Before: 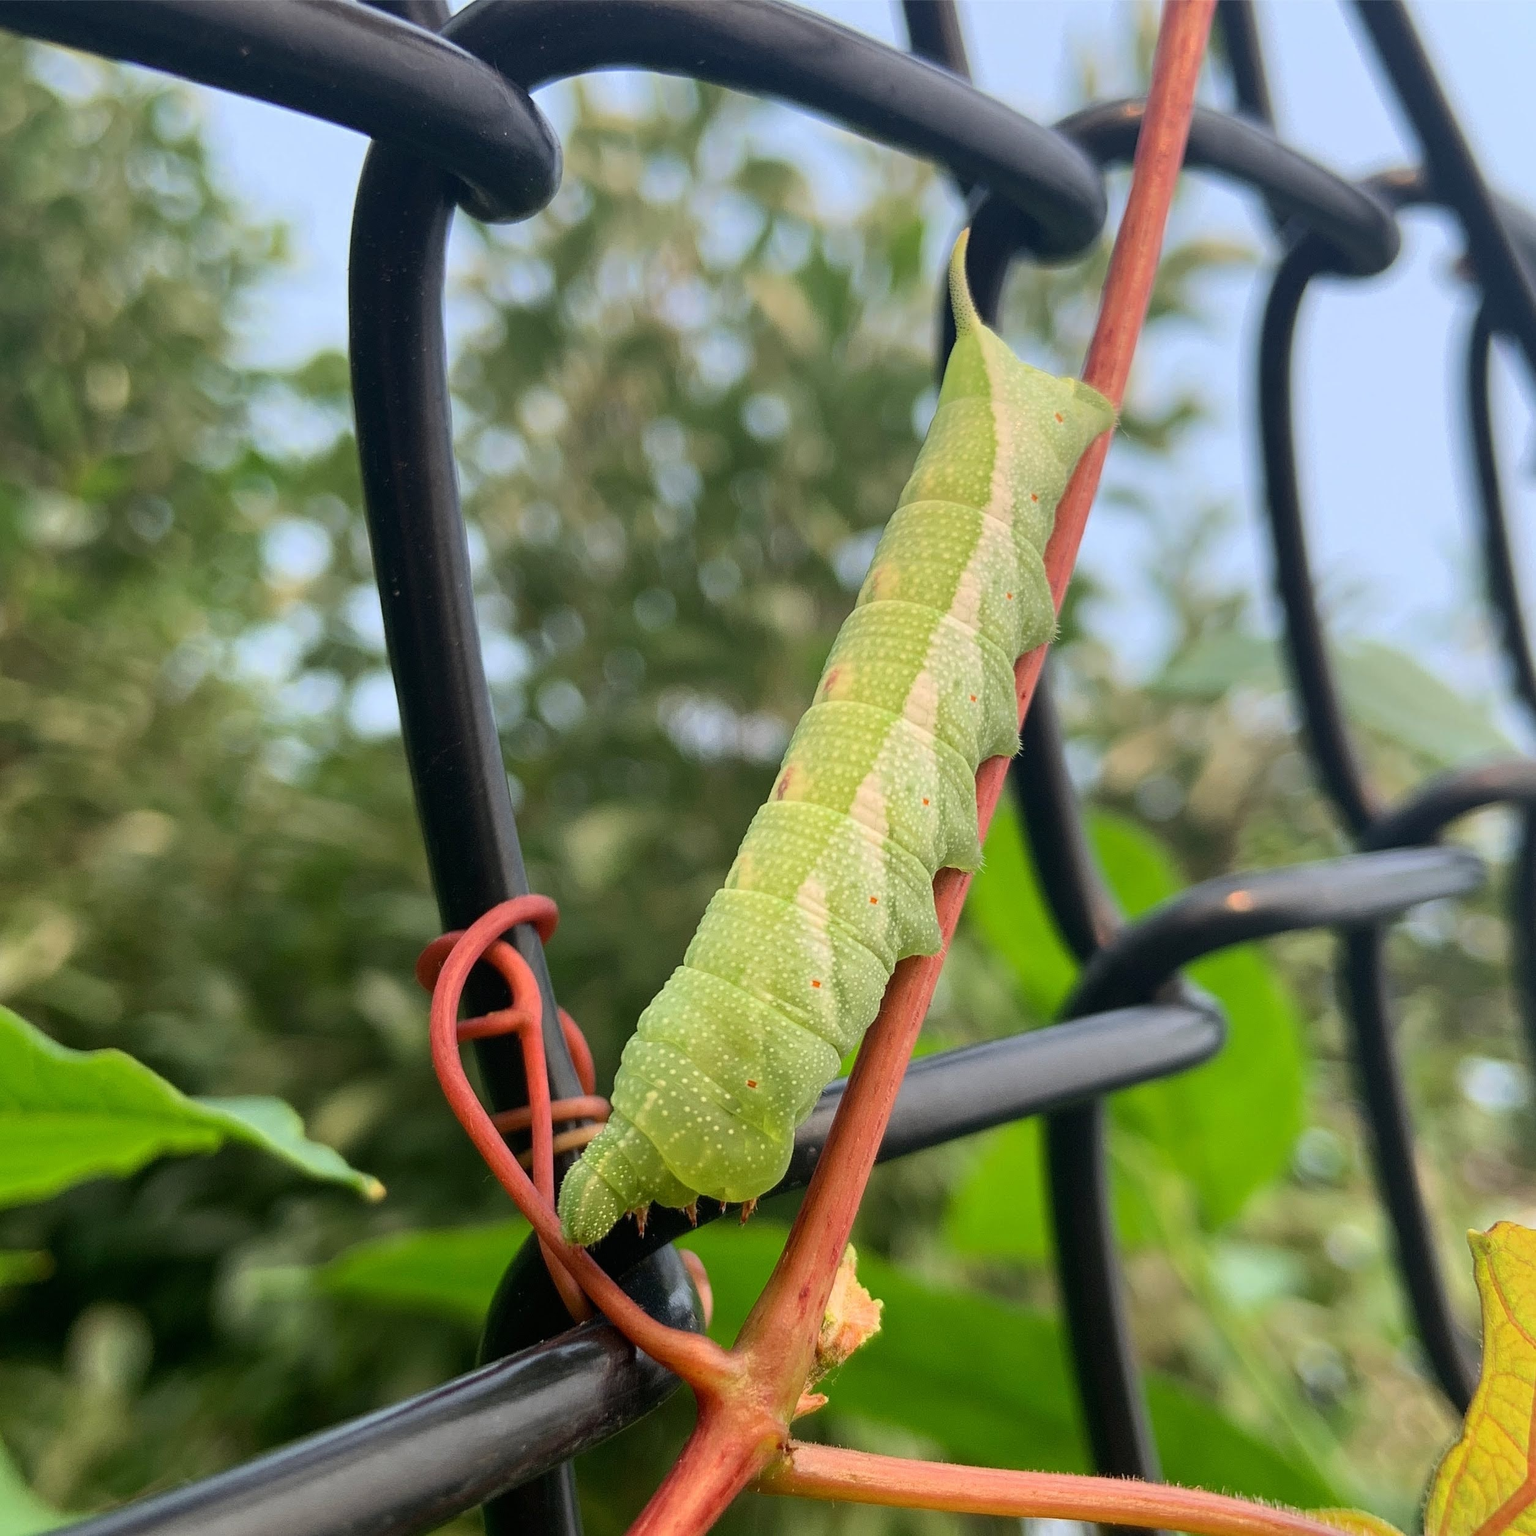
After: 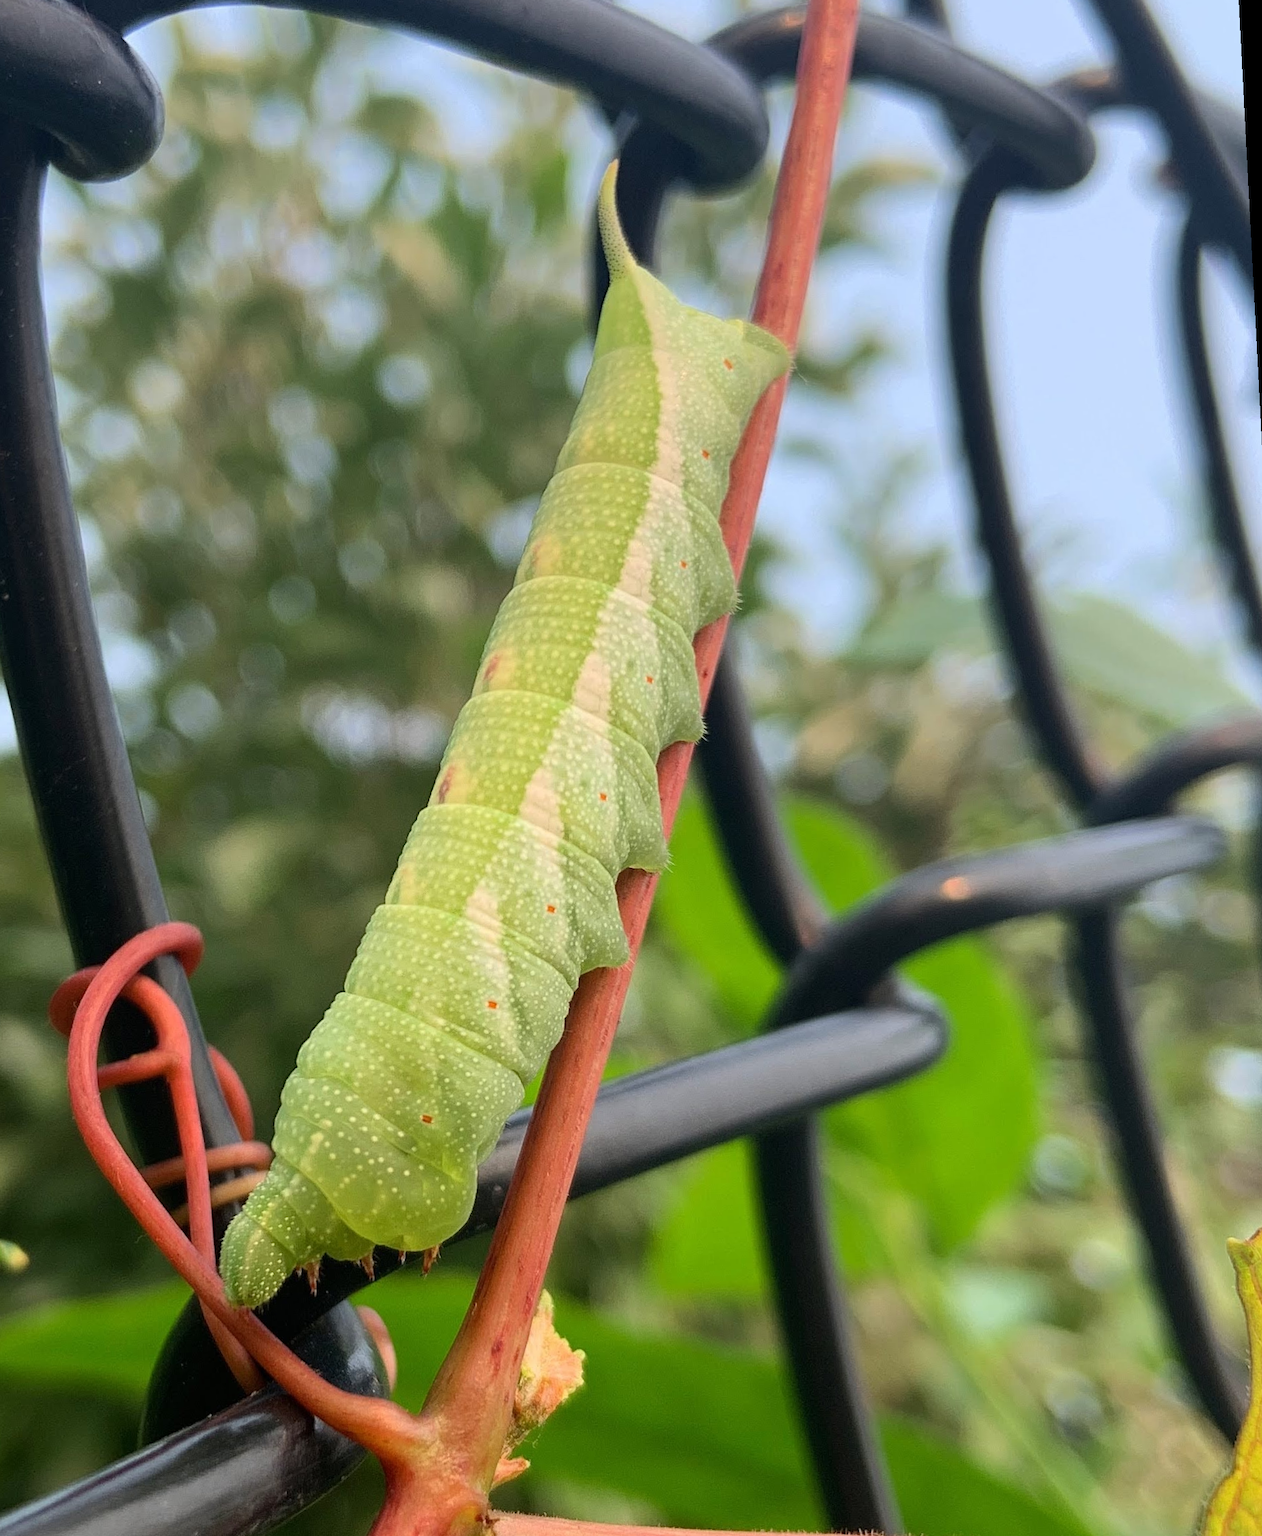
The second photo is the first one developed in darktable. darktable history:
crop and rotate: left 24.6%
rotate and perspective: rotation -3°, crop left 0.031, crop right 0.968, crop top 0.07, crop bottom 0.93
